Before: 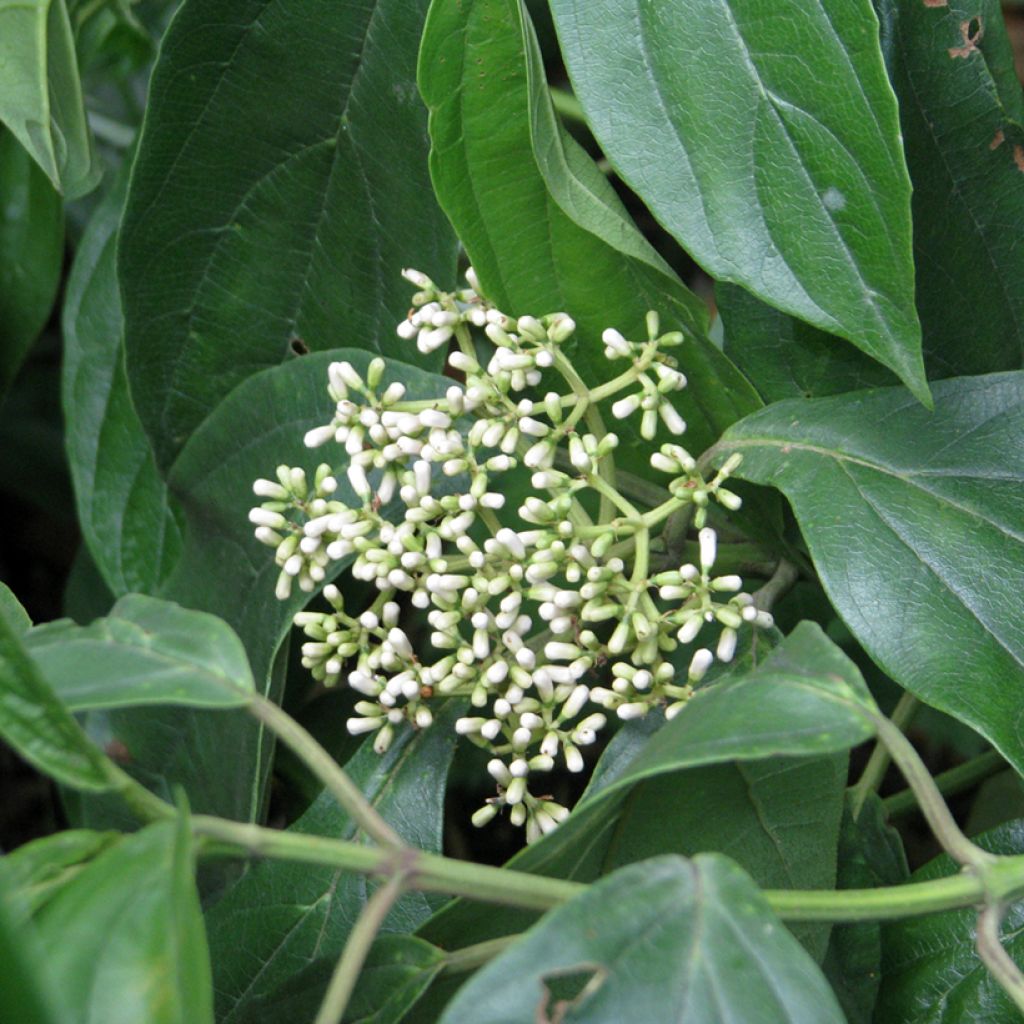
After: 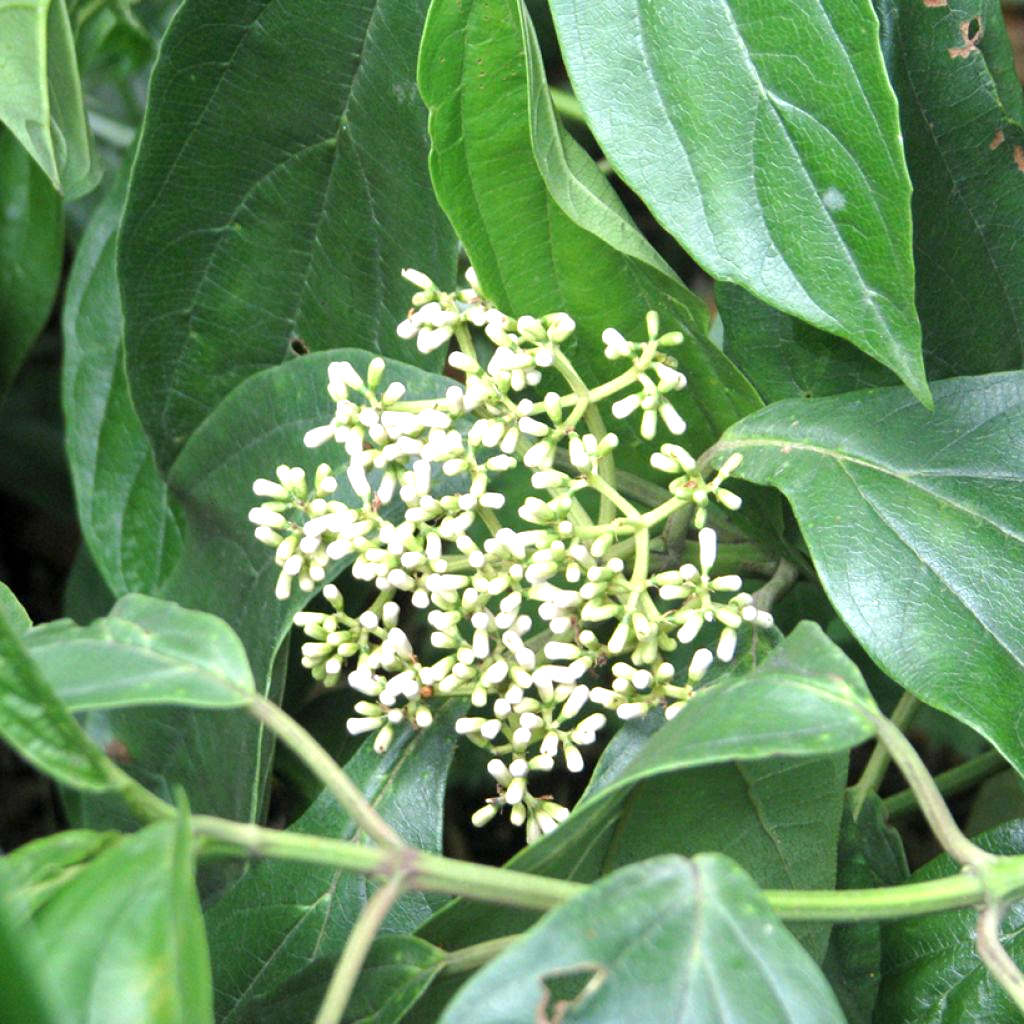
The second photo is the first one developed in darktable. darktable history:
white balance: red 1.009, blue 0.985
exposure: exposure 1 EV, compensate highlight preservation false
